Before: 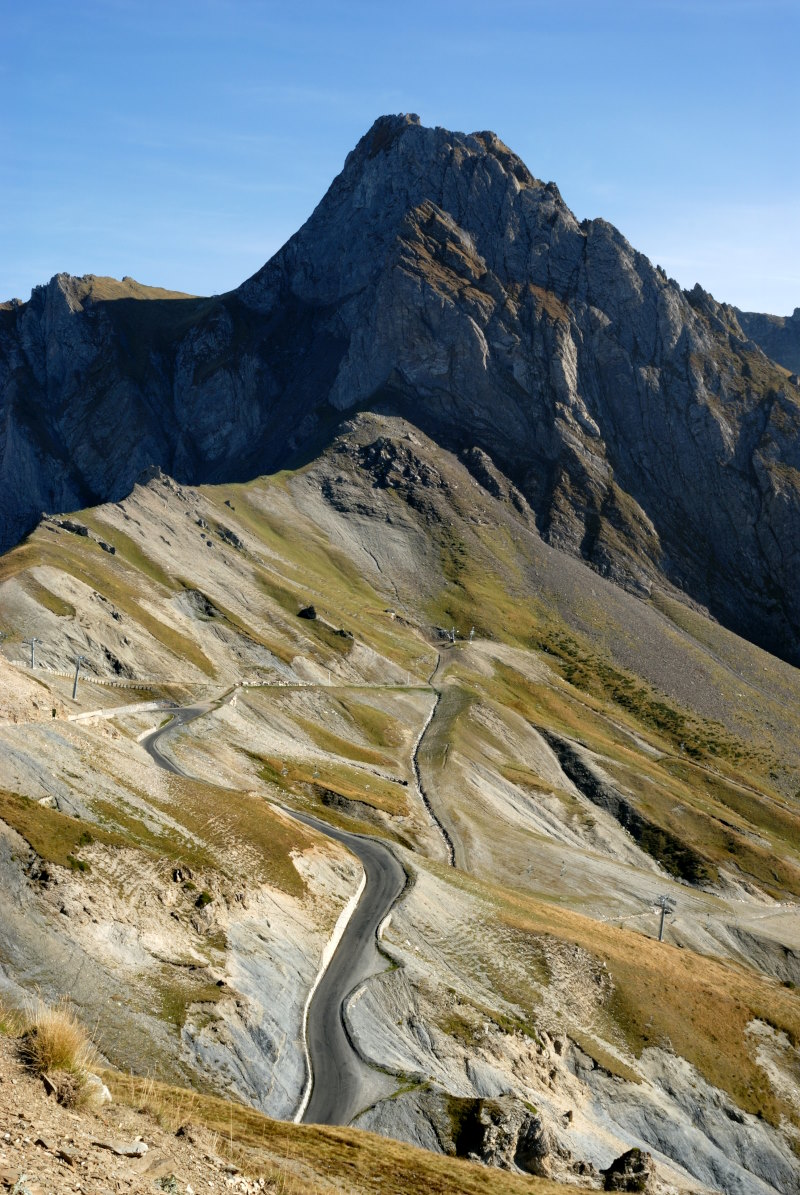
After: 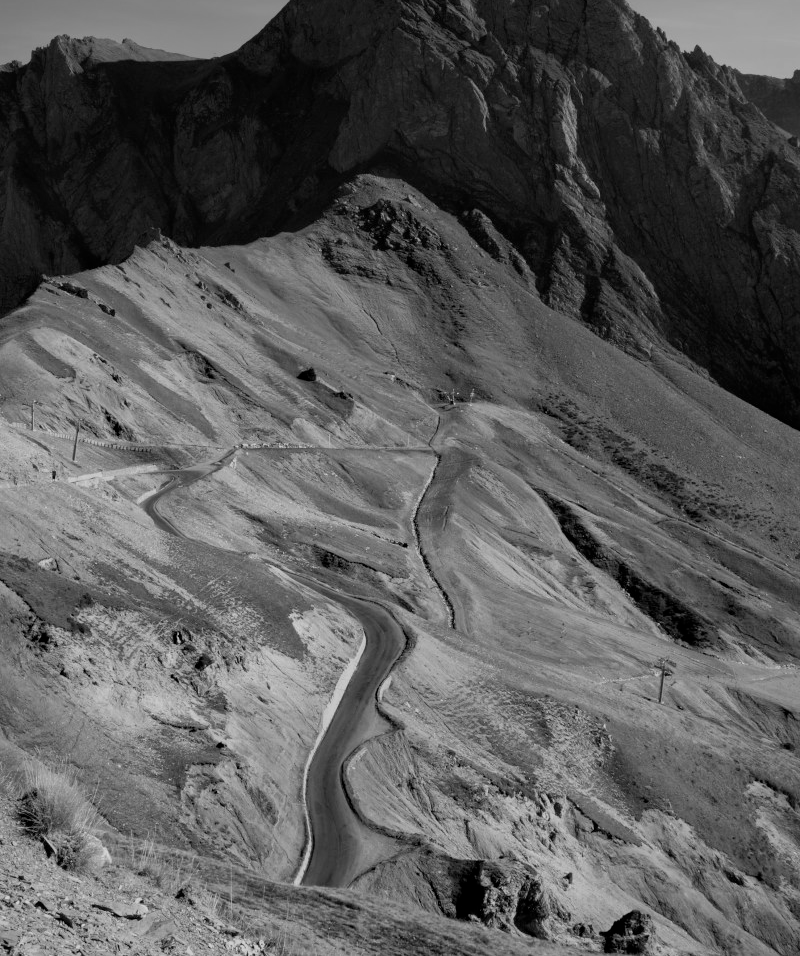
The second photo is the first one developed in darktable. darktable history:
crop and rotate: top 19.998%
monochrome: a 79.32, b 81.83, size 1.1
